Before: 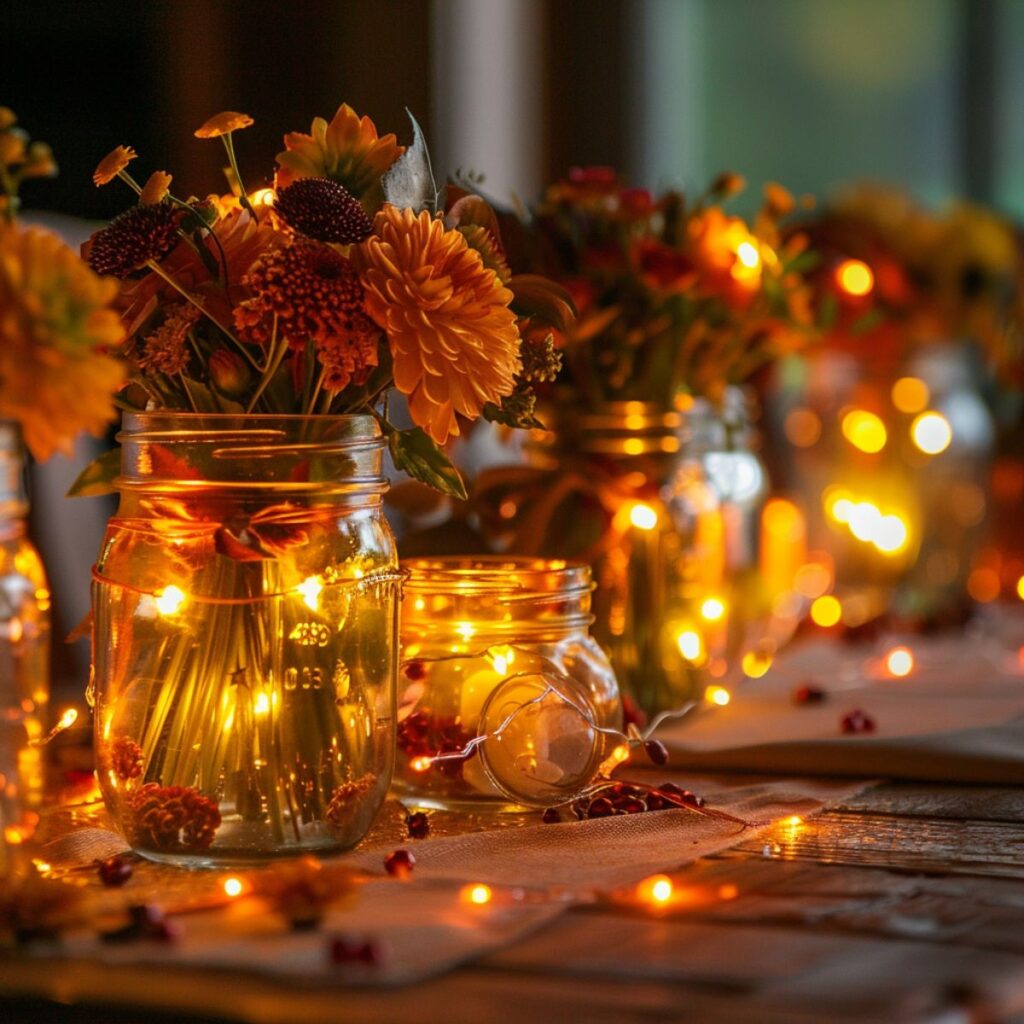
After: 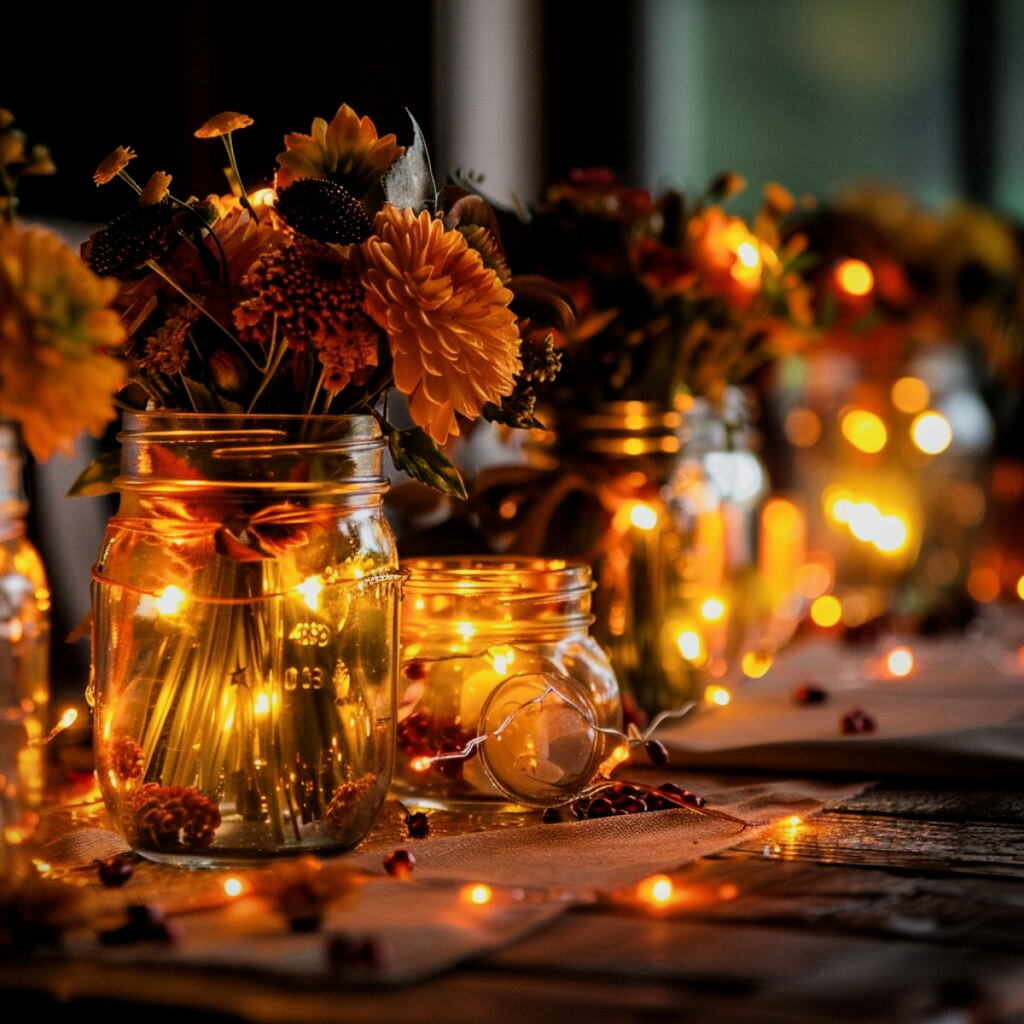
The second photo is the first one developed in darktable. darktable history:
vignetting: fall-off start 97.23%, saturation -0.024, center (-0.033, -0.042), width/height ratio 1.179, unbound false
filmic rgb: black relative exposure -5 EV, hardness 2.88, contrast 1.3, highlights saturation mix -30%
shadows and highlights: shadows 0, highlights 40
